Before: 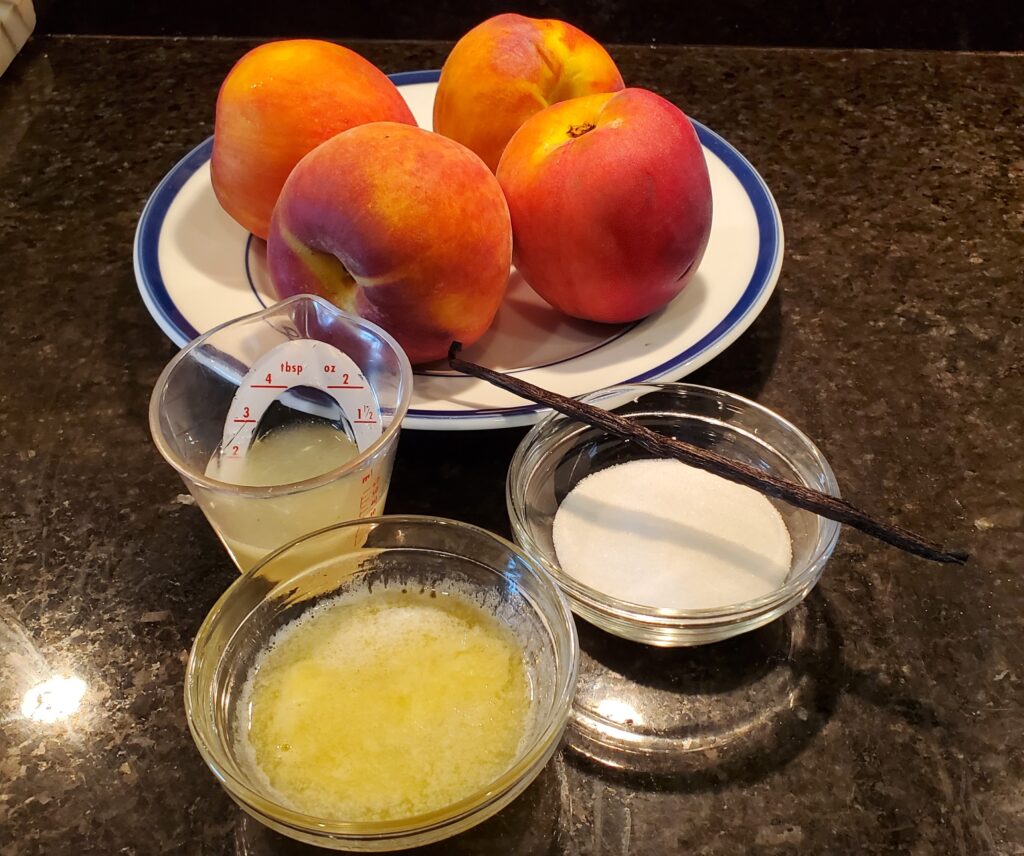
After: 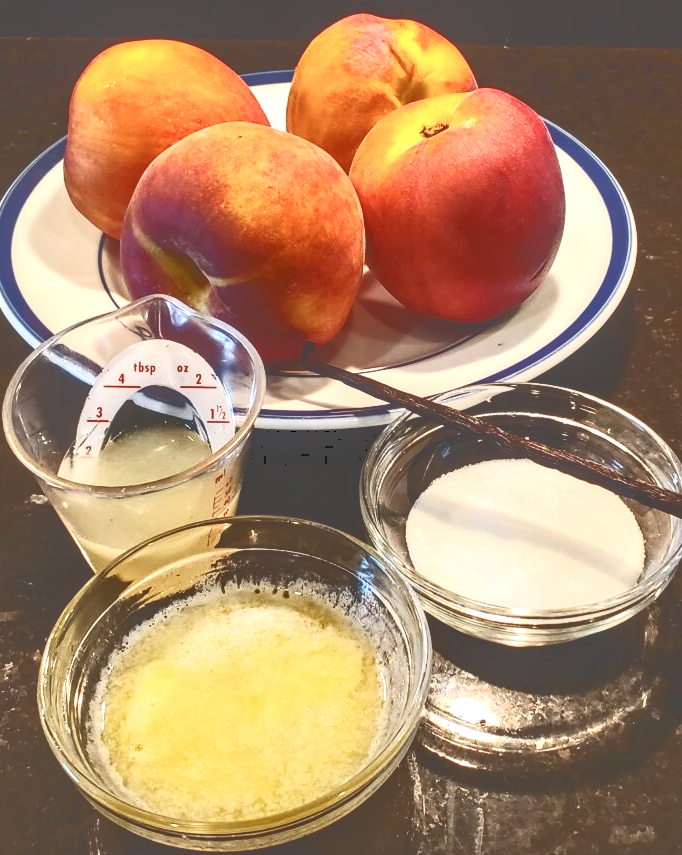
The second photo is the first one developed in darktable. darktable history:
contrast brightness saturation: contrast 0.007, saturation -0.053
tone curve: curves: ch0 [(0, 0) (0.003, 0.331) (0.011, 0.333) (0.025, 0.333) (0.044, 0.334) (0.069, 0.335) (0.1, 0.338) (0.136, 0.342) (0.177, 0.347) (0.224, 0.352) (0.277, 0.359) (0.335, 0.39) (0.399, 0.434) (0.468, 0.509) (0.543, 0.615) (0.623, 0.731) (0.709, 0.814) (0.801, 0.88) (0.898, 0.921) (1, 1)], color space Lab, independent channels, preserve colors none
crop and rotate: left 14.379%, right 18.981%
local contrast: highlights 60%, shadows 62%, detail 160%
